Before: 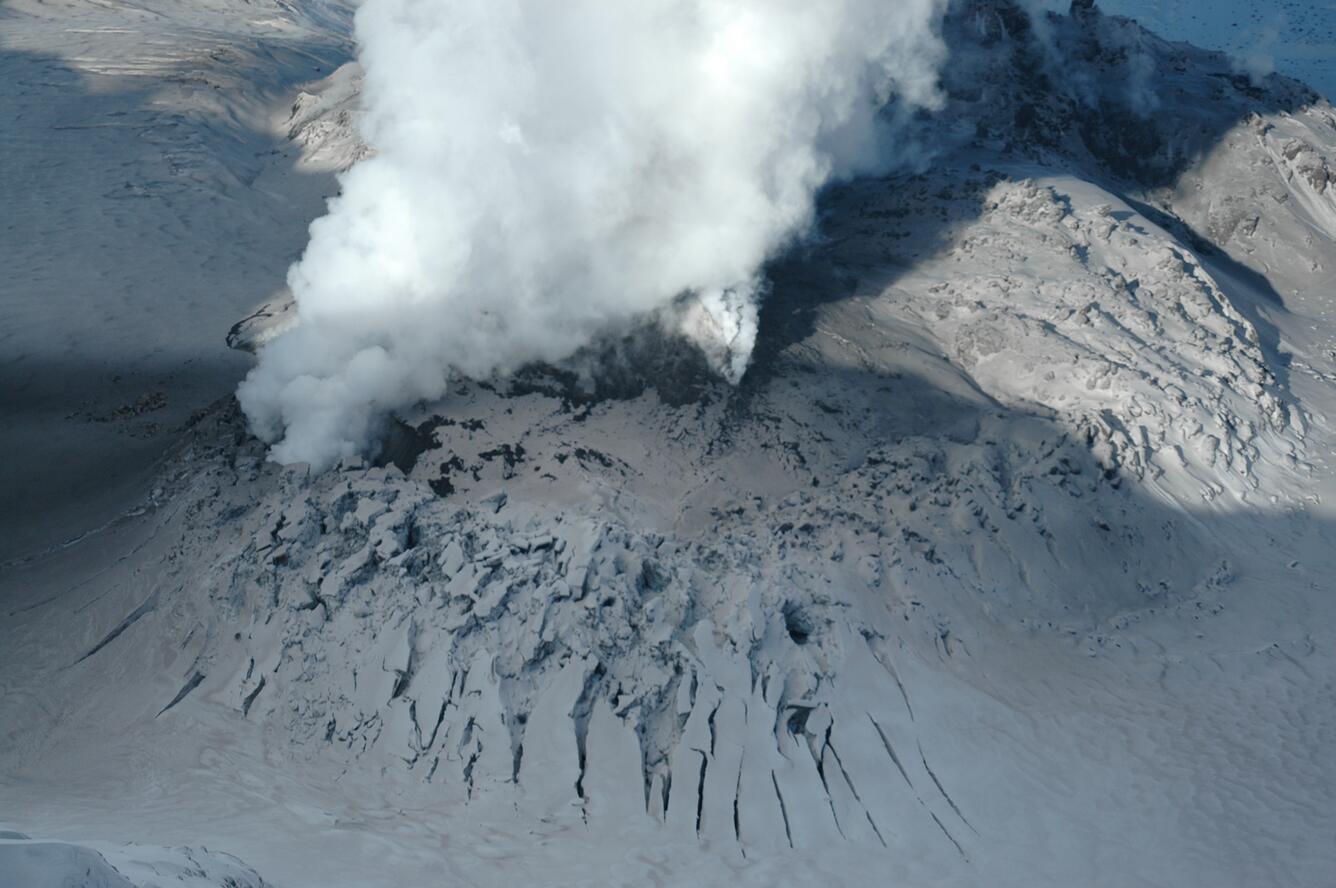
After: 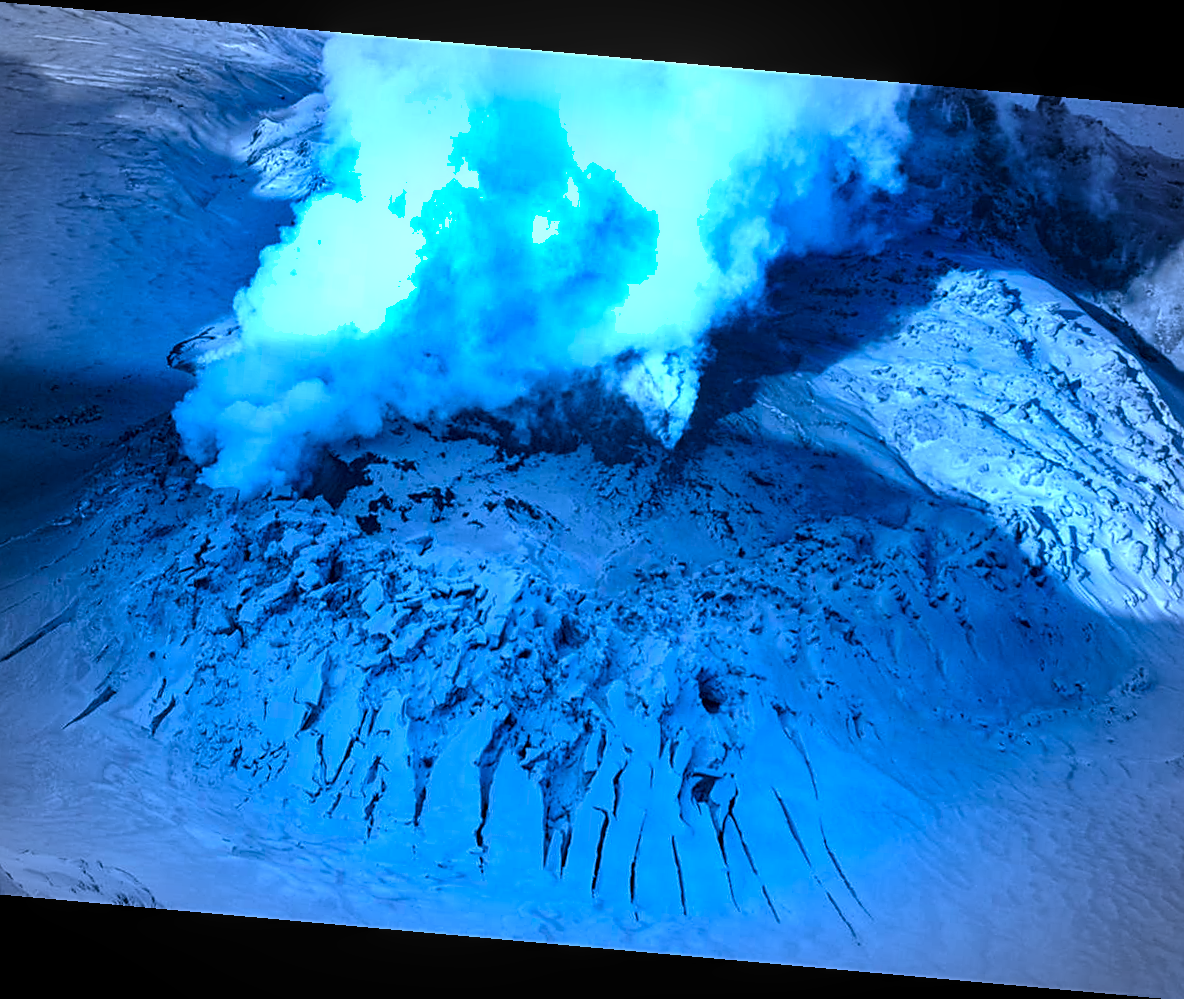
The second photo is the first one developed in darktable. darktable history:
crop: left 7.598%, right 7.873%
local contrast: on, module defaults
color balance rgb: shadows lift › luminance -20%, power › hue 72.24°, highlights gain › luminance 15%, global offset › hue 171.6°, perceptual saturation grading › highlights -15%, perceptual saturation grading › shadows 25%, global vibrance 30%, contrast 10%
rotate and perspective: rotation 5.12°, automatic cropping off
shadows and highlights: shadows 19.13, highlights -83.41, soften with gaussian
sharpen: on, module defaults
vignetting: automatic ratio true
color calibration: illuminant as shot in camera, x 0.462, y 0.419, temperature 2651.64 K
